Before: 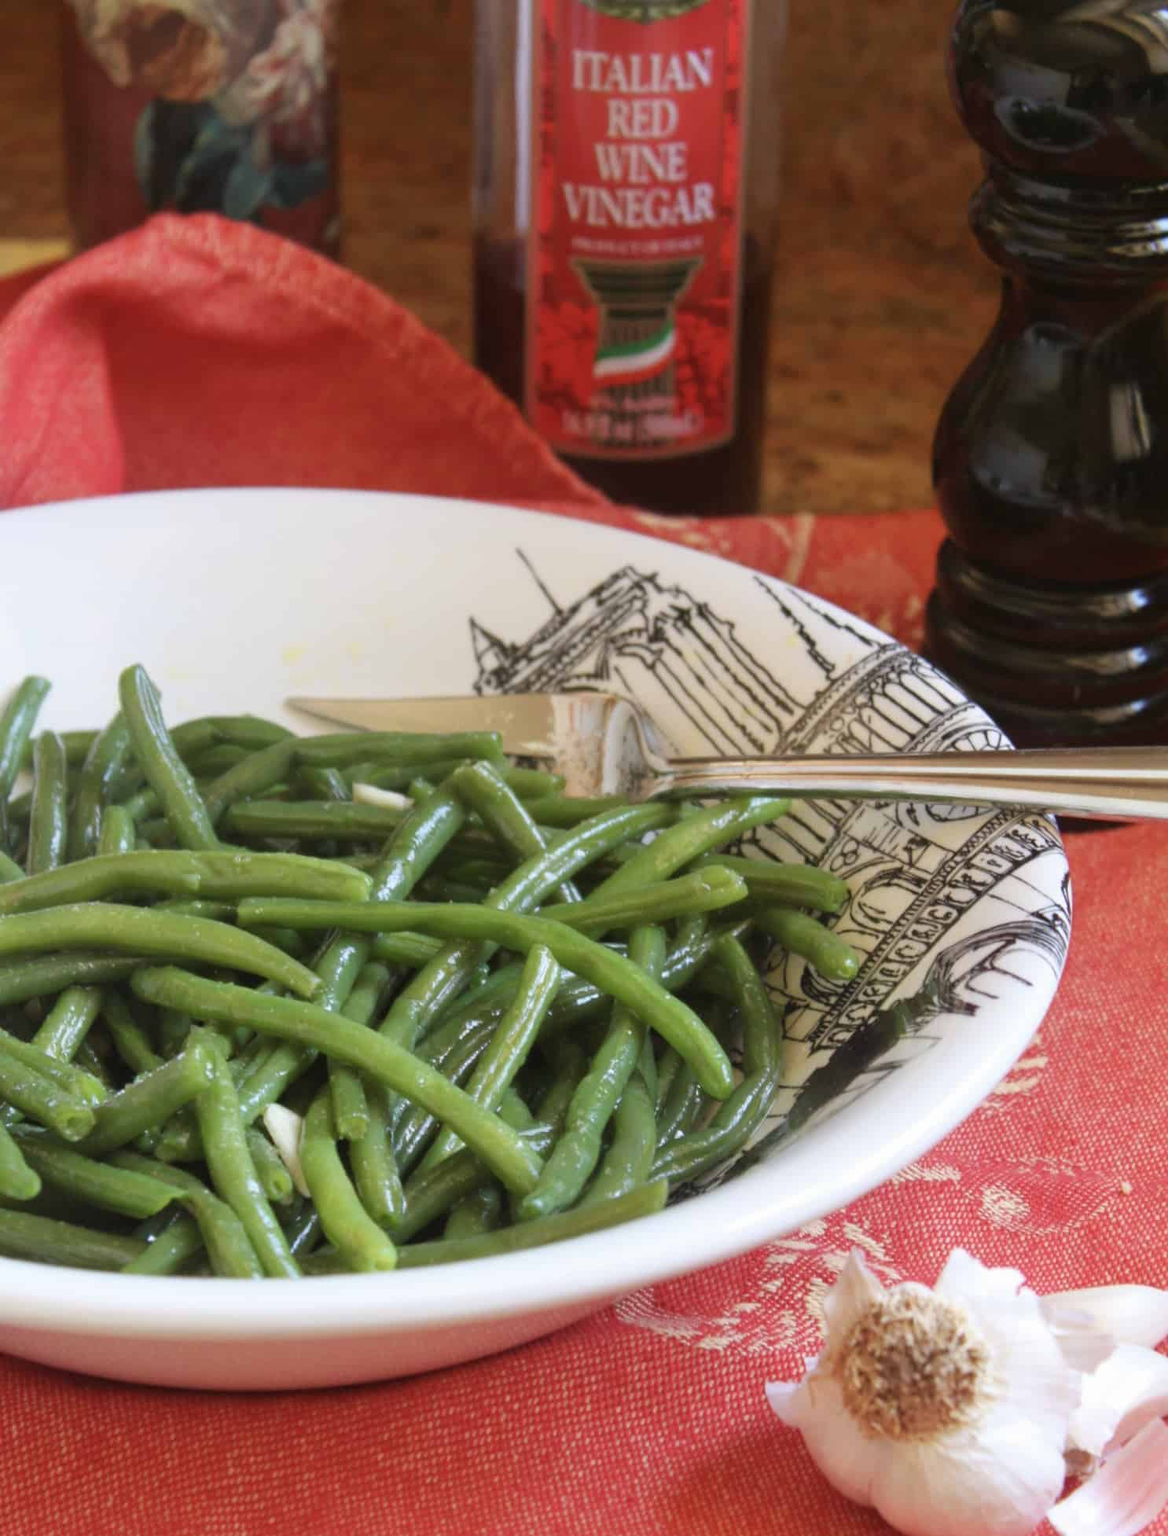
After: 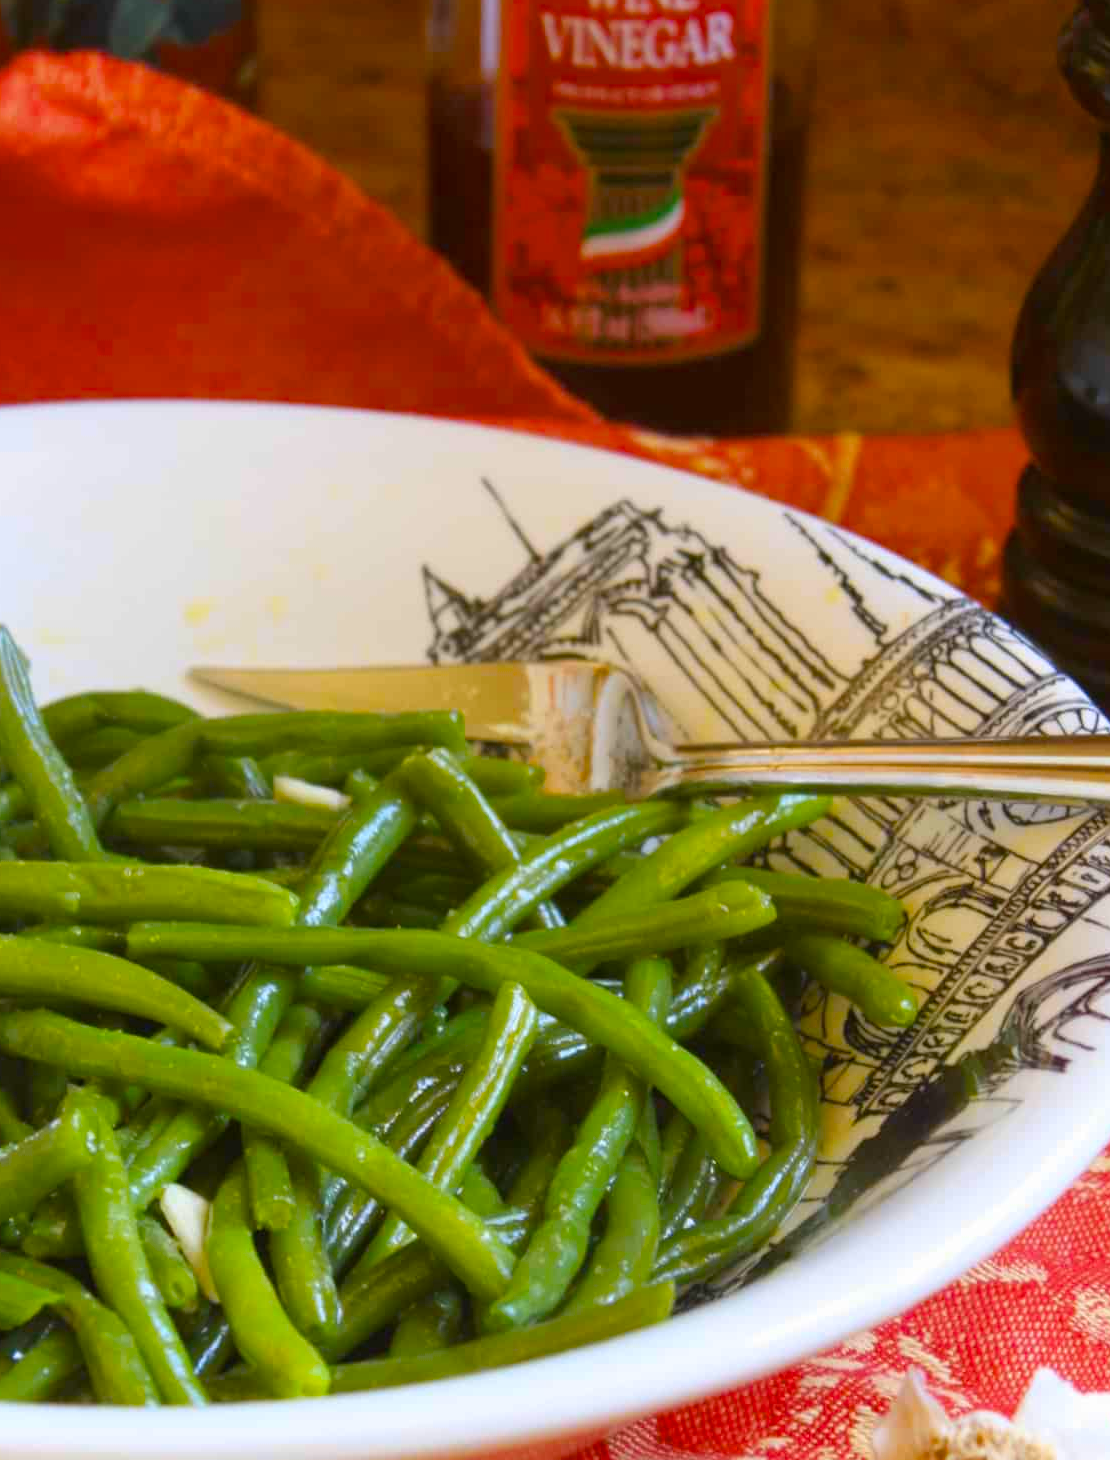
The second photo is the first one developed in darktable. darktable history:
color balance rgb: linear chroma grading › global chroma 15%, perceptual saturation grading › global saturation 30%
color contrast: green-magenta contrast 0.85, blue-yellow contrast 1.25, unbound 0
crop and rotate: left 11.831%, top 11.346%, right 13.429%, bottom 13.899%
